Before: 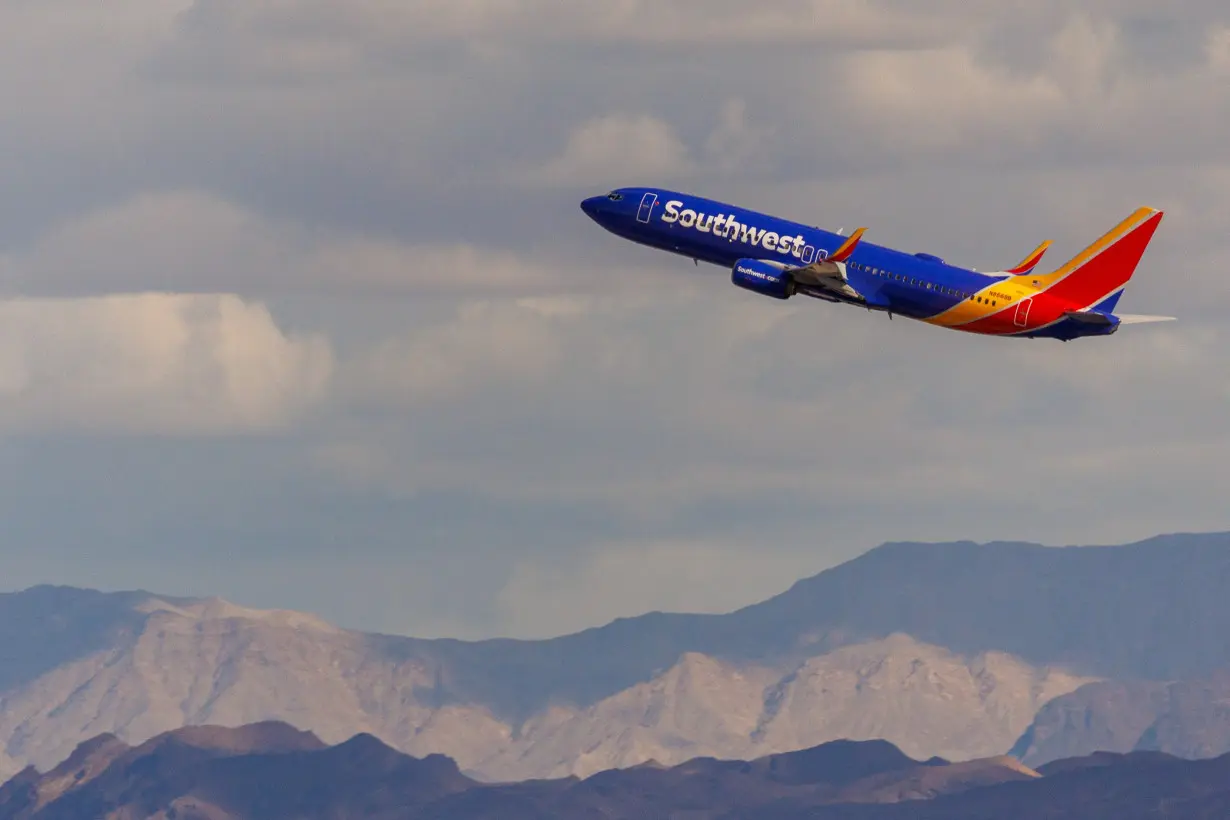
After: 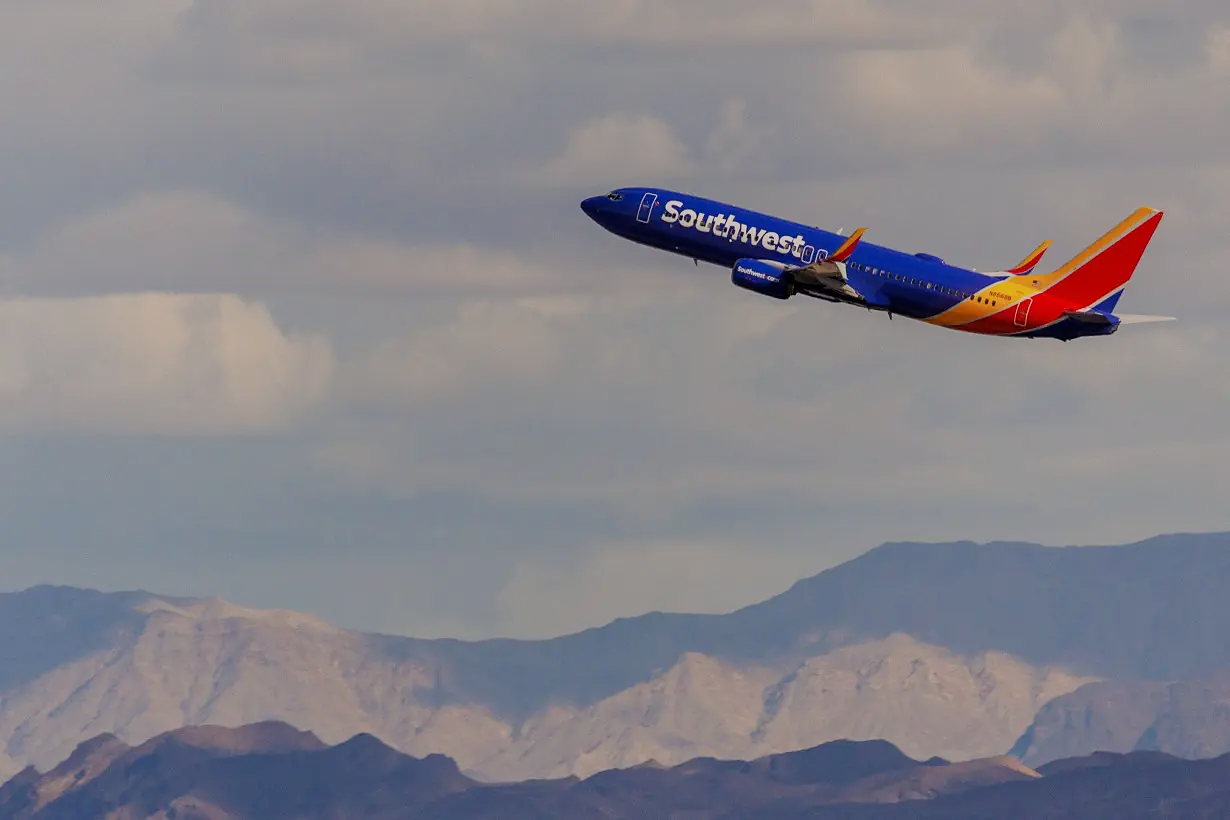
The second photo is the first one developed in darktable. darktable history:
sharpen: radius 1
filmic rgb: black relative exposure -7.65 EV, white relative exposure 4.56 EV, hardness 3.61
